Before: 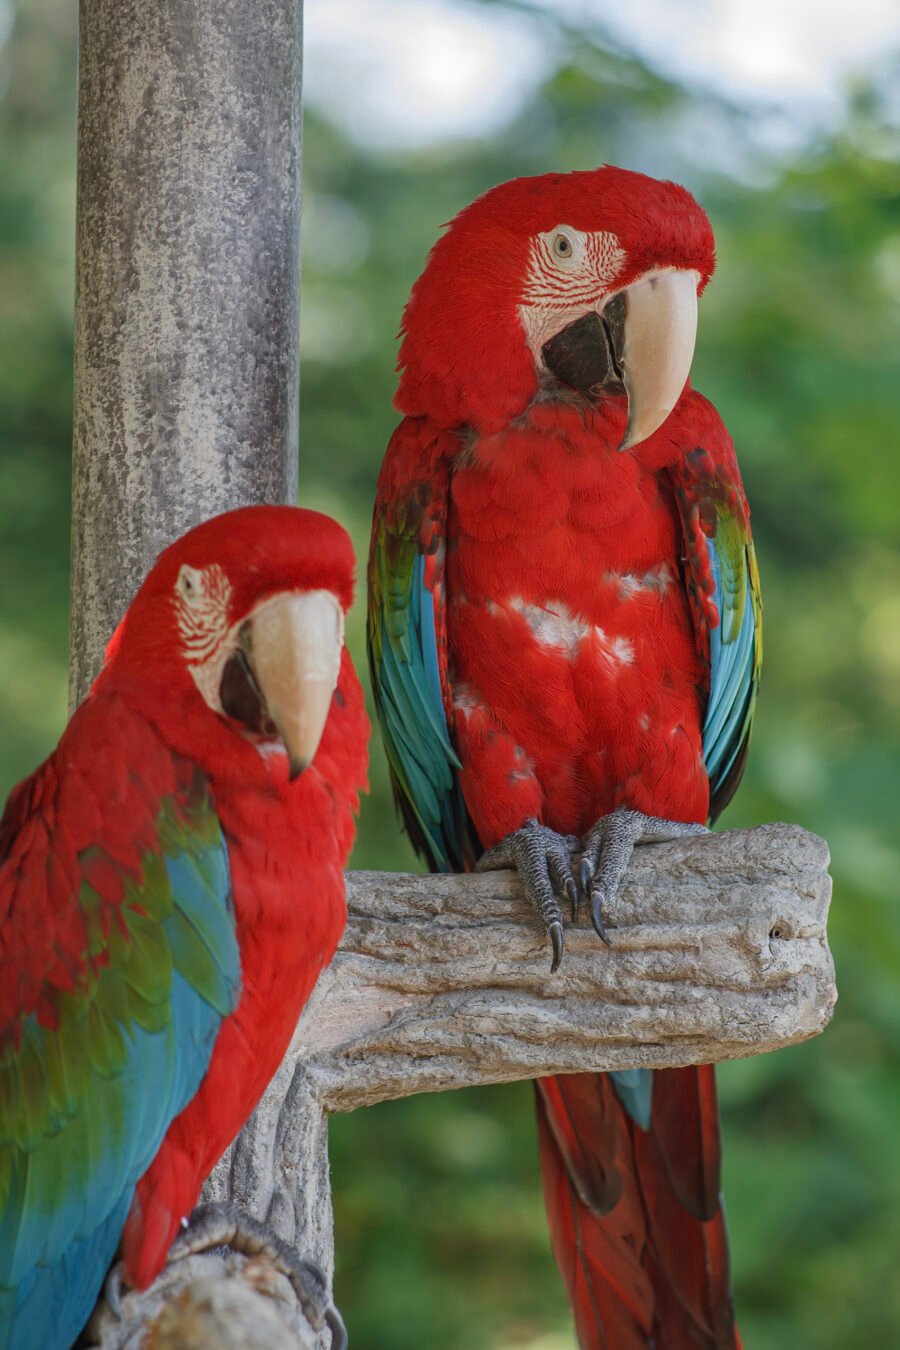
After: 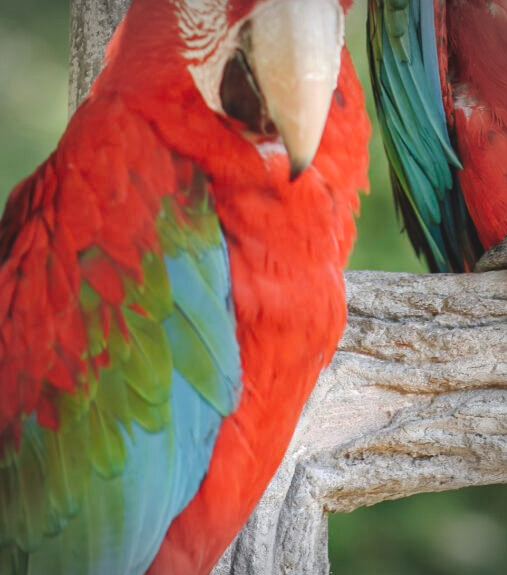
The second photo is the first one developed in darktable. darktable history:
tone curve: curves: ch0 [(0, 0) (0.003, 0.054) (0.011, 0.058) (0.025, 0.069) (0.044, 0.087) (0.069, 0.1) (0.1, 0.123) (0.136, 0.152) (0.177, 0.183) (0.224, 0.234) (0.277, 0.291) (0.335, 0.367) (0.399, 0.441) (0.468, 0.524) (0.543, 0.6) (0.623, 0.673) (0.709, 0.744) (0.801, 0.812) (0.898, 0.89) (1, 1)], preserve colors none
vignetting: width/height ratio 1.094
exposure: black level correction 0, exposure 0.7 EV, compensate exposure bias true, compensate highlight preservation false
crop: top 44.483%, right 43.593%, bottom 12.892%
contrast brightness saturation: contrast 0.01, saturation -0.05
tone equalizer: on, module defaults
